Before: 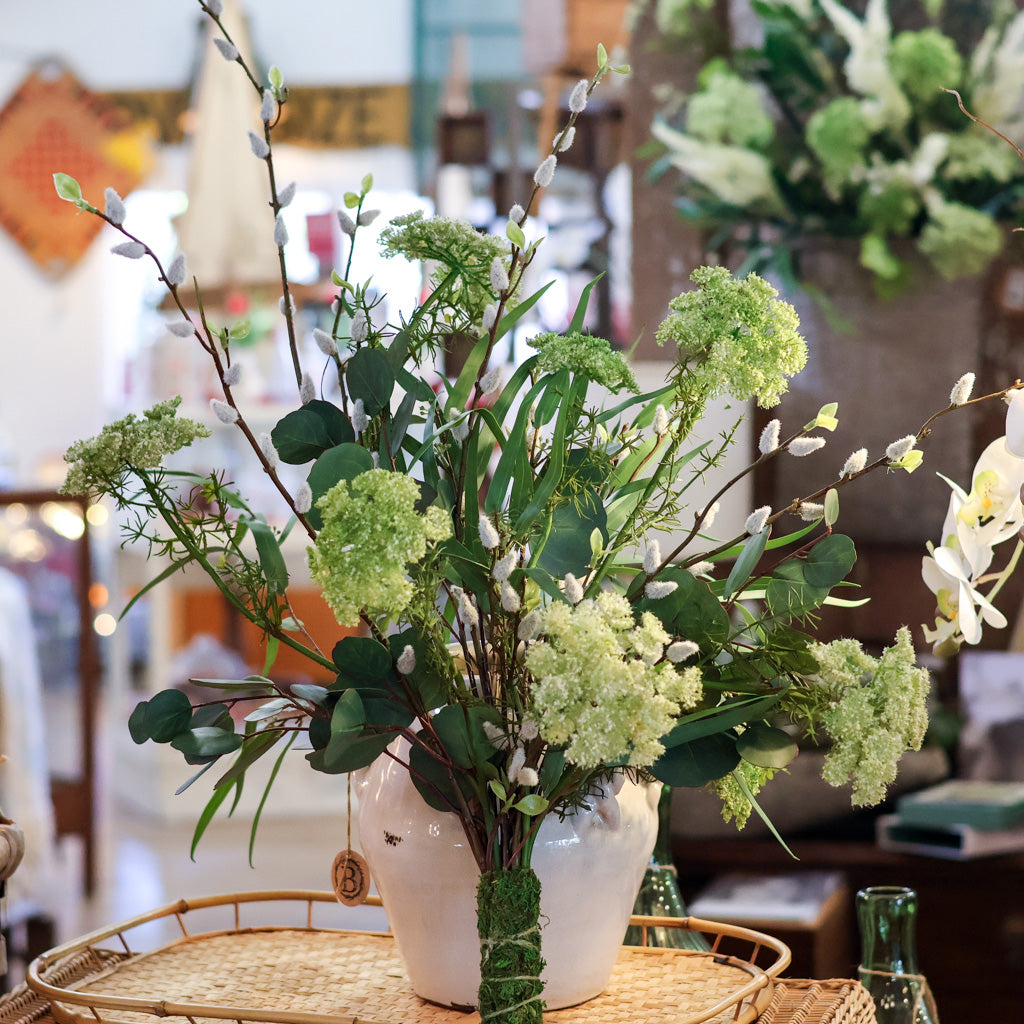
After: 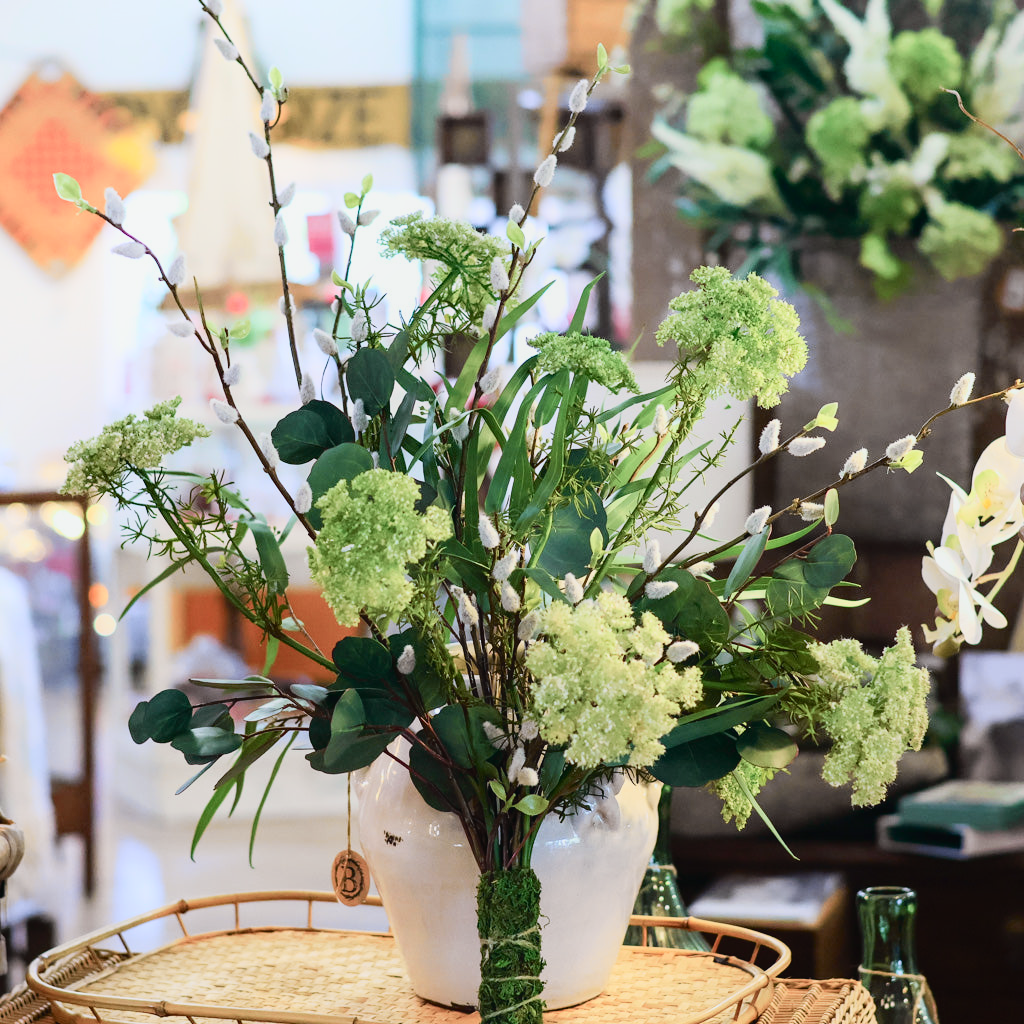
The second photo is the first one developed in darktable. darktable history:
tone curve: curves: ch0 [(0, 0.022) (0.114, 0.096) (0.282, 0.299) (0.456, 0.51) (0.613, 0.693) (0.786, 0.843) (0.999, 0.949)]; ch1 [(0, 0) (0.384, 0.365) (0.463, 0.447) (0.486, 0.474) (0.503, 0.5) (0.535, 0.522) (0.555, 0.546) (0.593, 0.599) (0.755, 0.793) (1, 1)]; ch2 [(0, 0) (0.369, 0.375) (0.449, 0.434) (0.501, 0.5) (0.528, 0.517) (0.561, 0.57) (0.612, 0.631) (0.668, 0.659) (1, 1)], color space Lab, independent channels, preserve colors none
shadows and highlights: shadows -24.28, highlights 49.77, soften with gaussian
contrast brightness saturation: contrast 0.01, saturation -0.05
